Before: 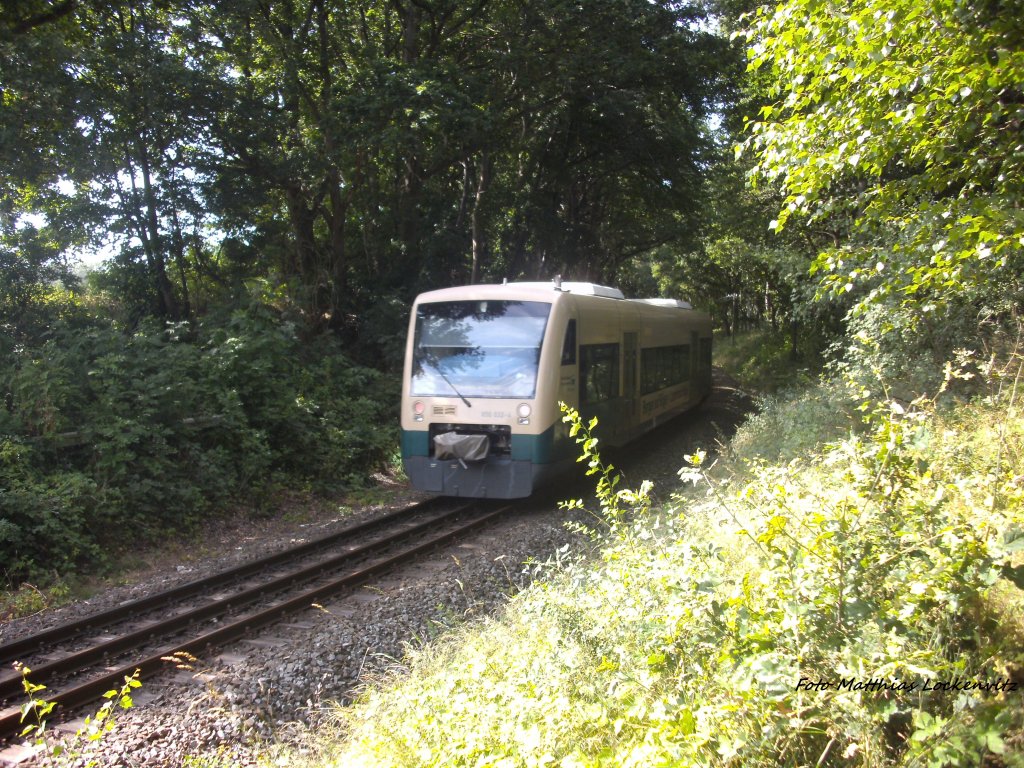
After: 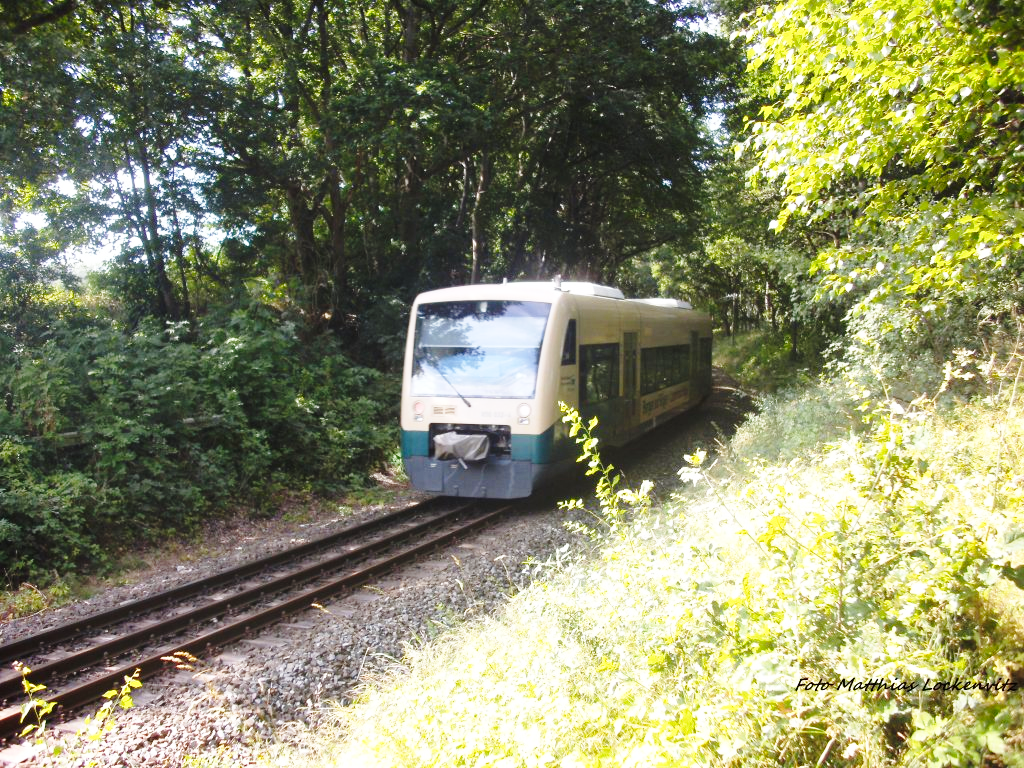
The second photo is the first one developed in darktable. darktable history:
levels: levels [0, 0.478, 1]
base curve: curves: ch0 [(0, 0) (0.028, 0.03) (0.121, 0.232) (0.46, 0.748) (0.859, 0.968) (1, 1)], preserve colors none
